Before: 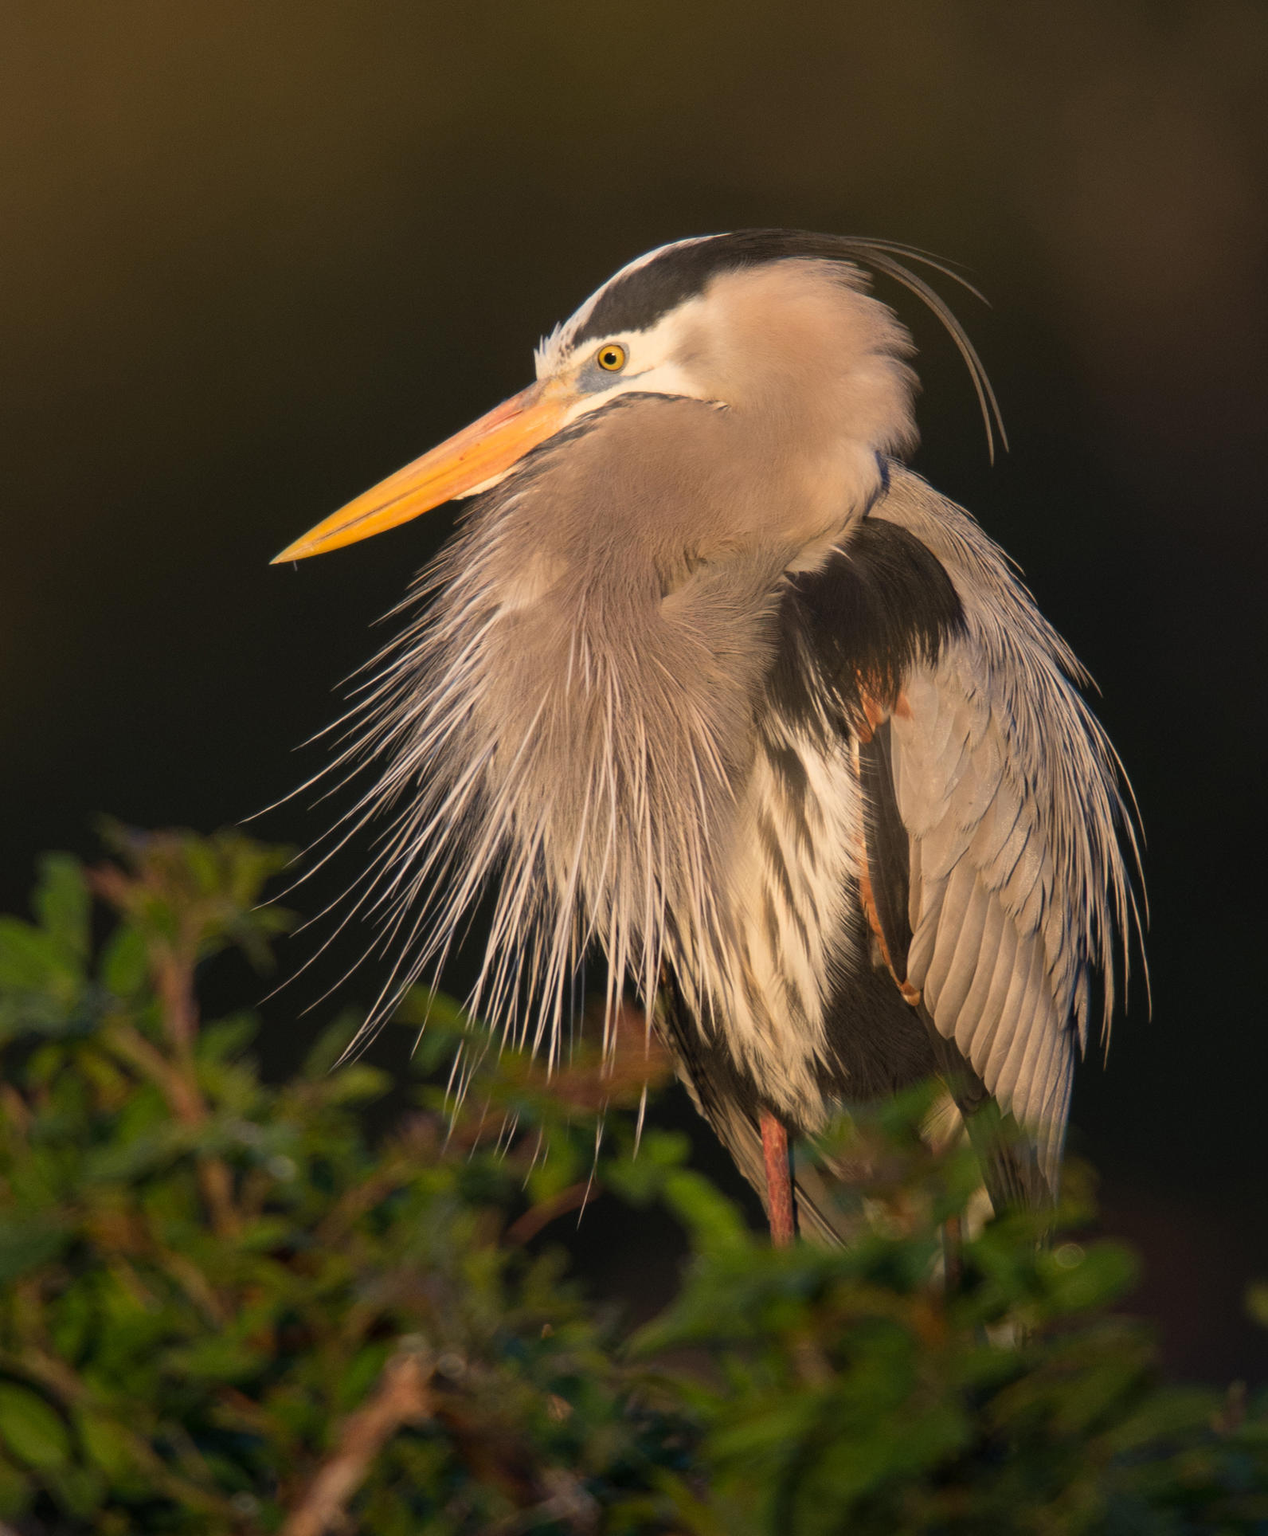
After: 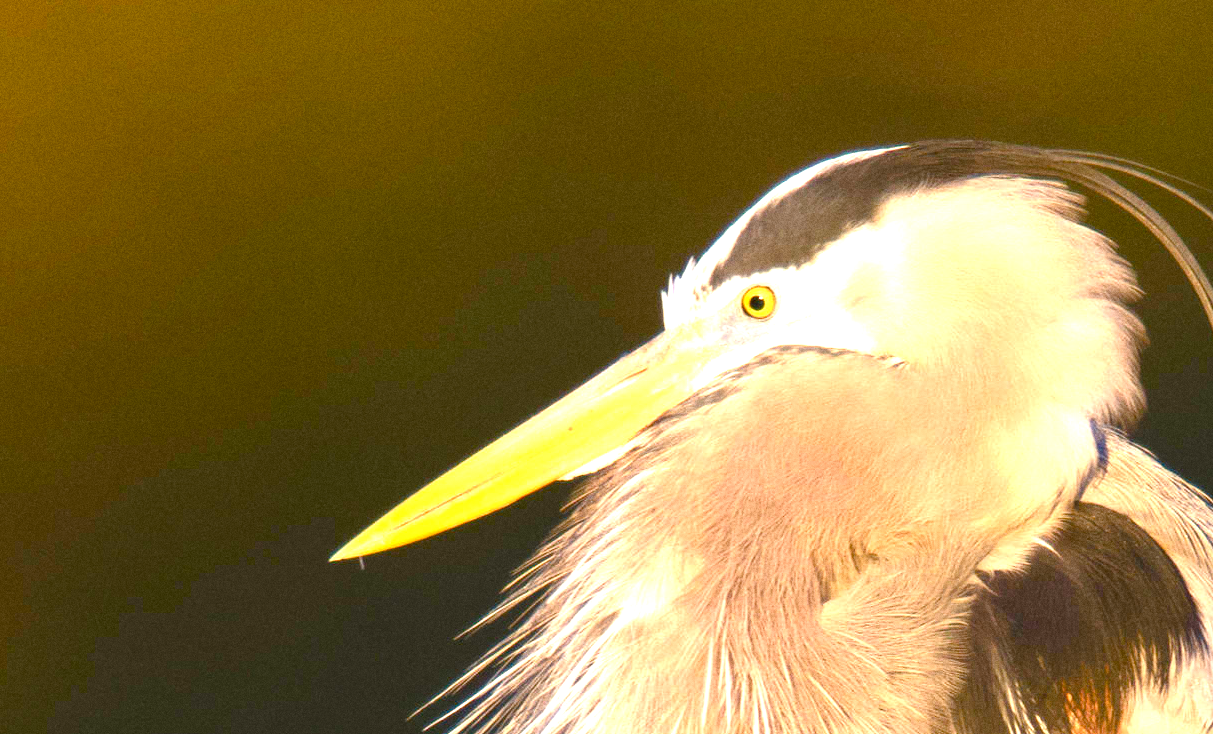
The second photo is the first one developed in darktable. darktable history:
crop: left 0.579%, top 7.627%, right 23.167%, bottom 54.275%
color balance rgb: linear chroma grading › shadows -2.2%, linear chroma grading › highlights -15%, linear chroma grading › global chroma -10%, linear chroma grading › mid-tones -10%, perceptual saturation grading › global saturation 45%, perceptual saturation grading › highlights -50%, perceptual saturation grading › shadows 30%, perceptual brilliance grading › global brilliance 18%, global vibrance 45%
grain: coarseness 0.09 ISO
exposure: black level correction 0, exposure 1.2 EV, compensate highlight preservation false
